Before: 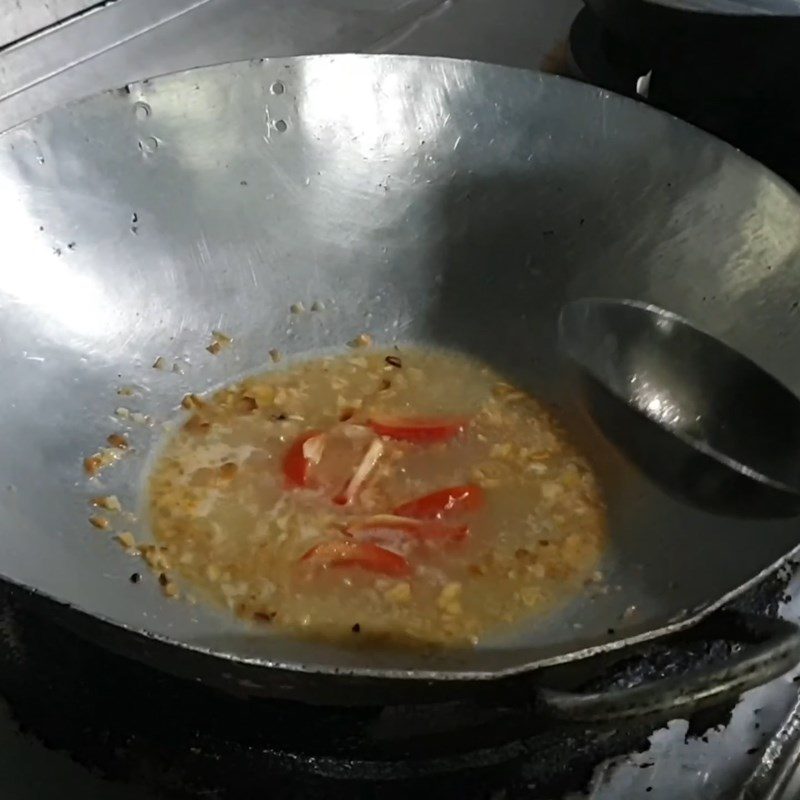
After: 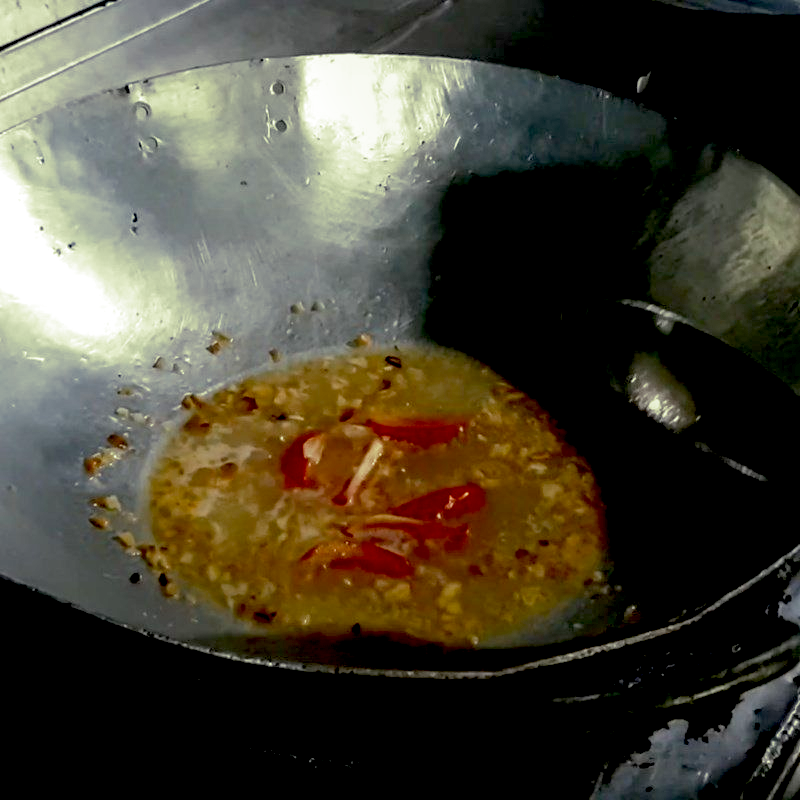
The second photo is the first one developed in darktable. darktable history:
local contrast: on, module defaults
exposure: black level correction 0.047, exposure 0.013 EV, compensate highlight preservation false
split-toning: shadows › hue 290.82°, shadows › saturation 0.34, highlights › saturation 0.38, balance 0, compress 50%
